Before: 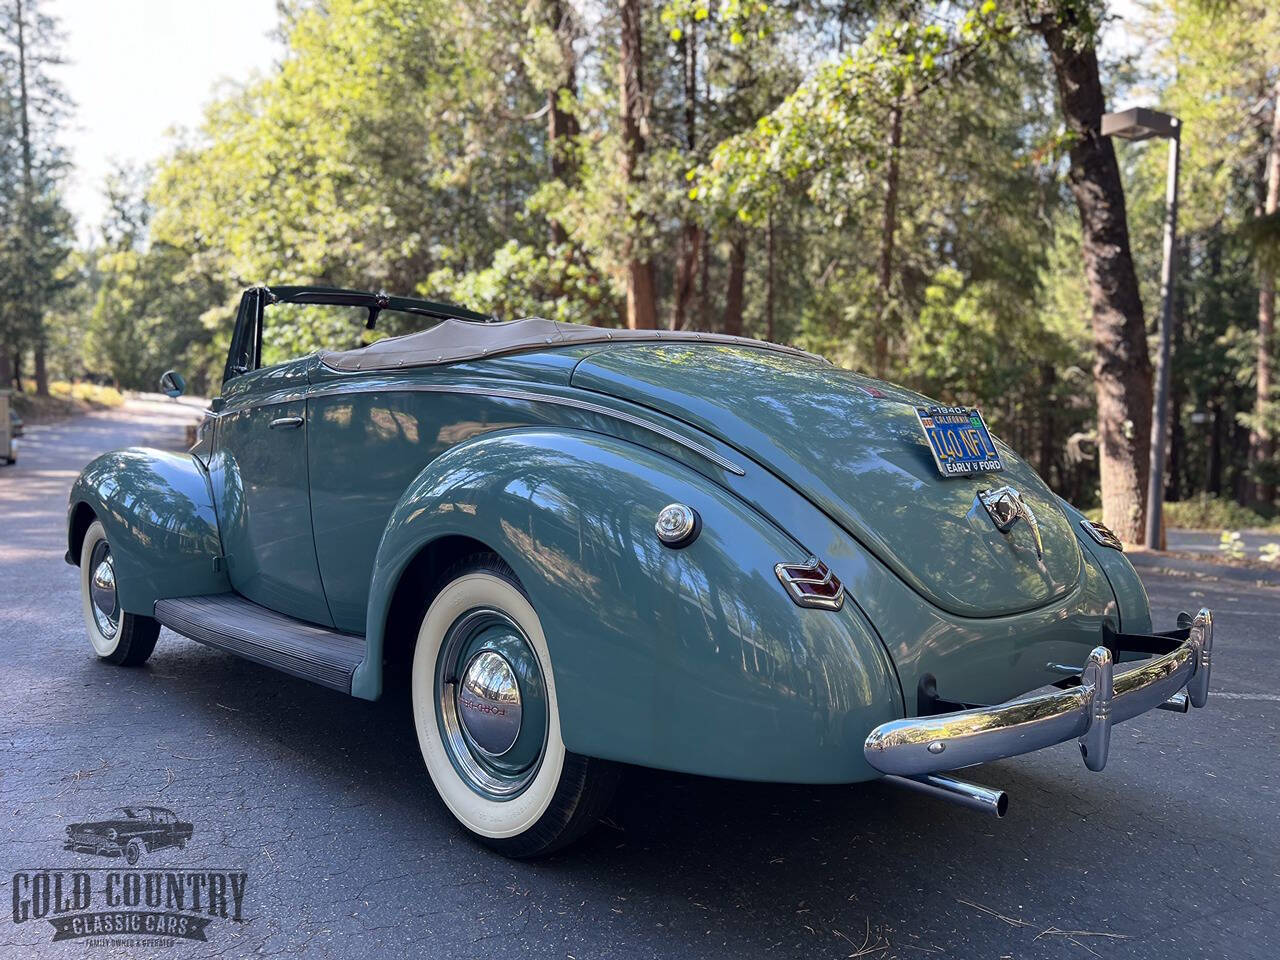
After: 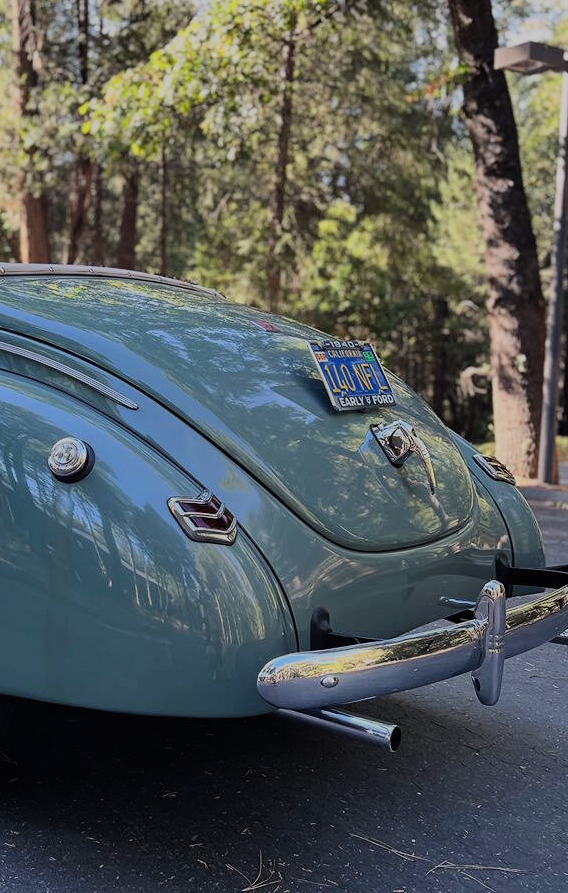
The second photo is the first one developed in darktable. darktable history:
crop: left 47.493%, top 6.928%, right 8.066%
filmic rgb: black relative exposure -9.18 EV, white relative exposure 6.71 EV, hardness 3.09, contrast 1.061, preserve chrominance RGB euclidean norm, color science v5 (2021), contrast in shadows safe, contrast in highlights safe
